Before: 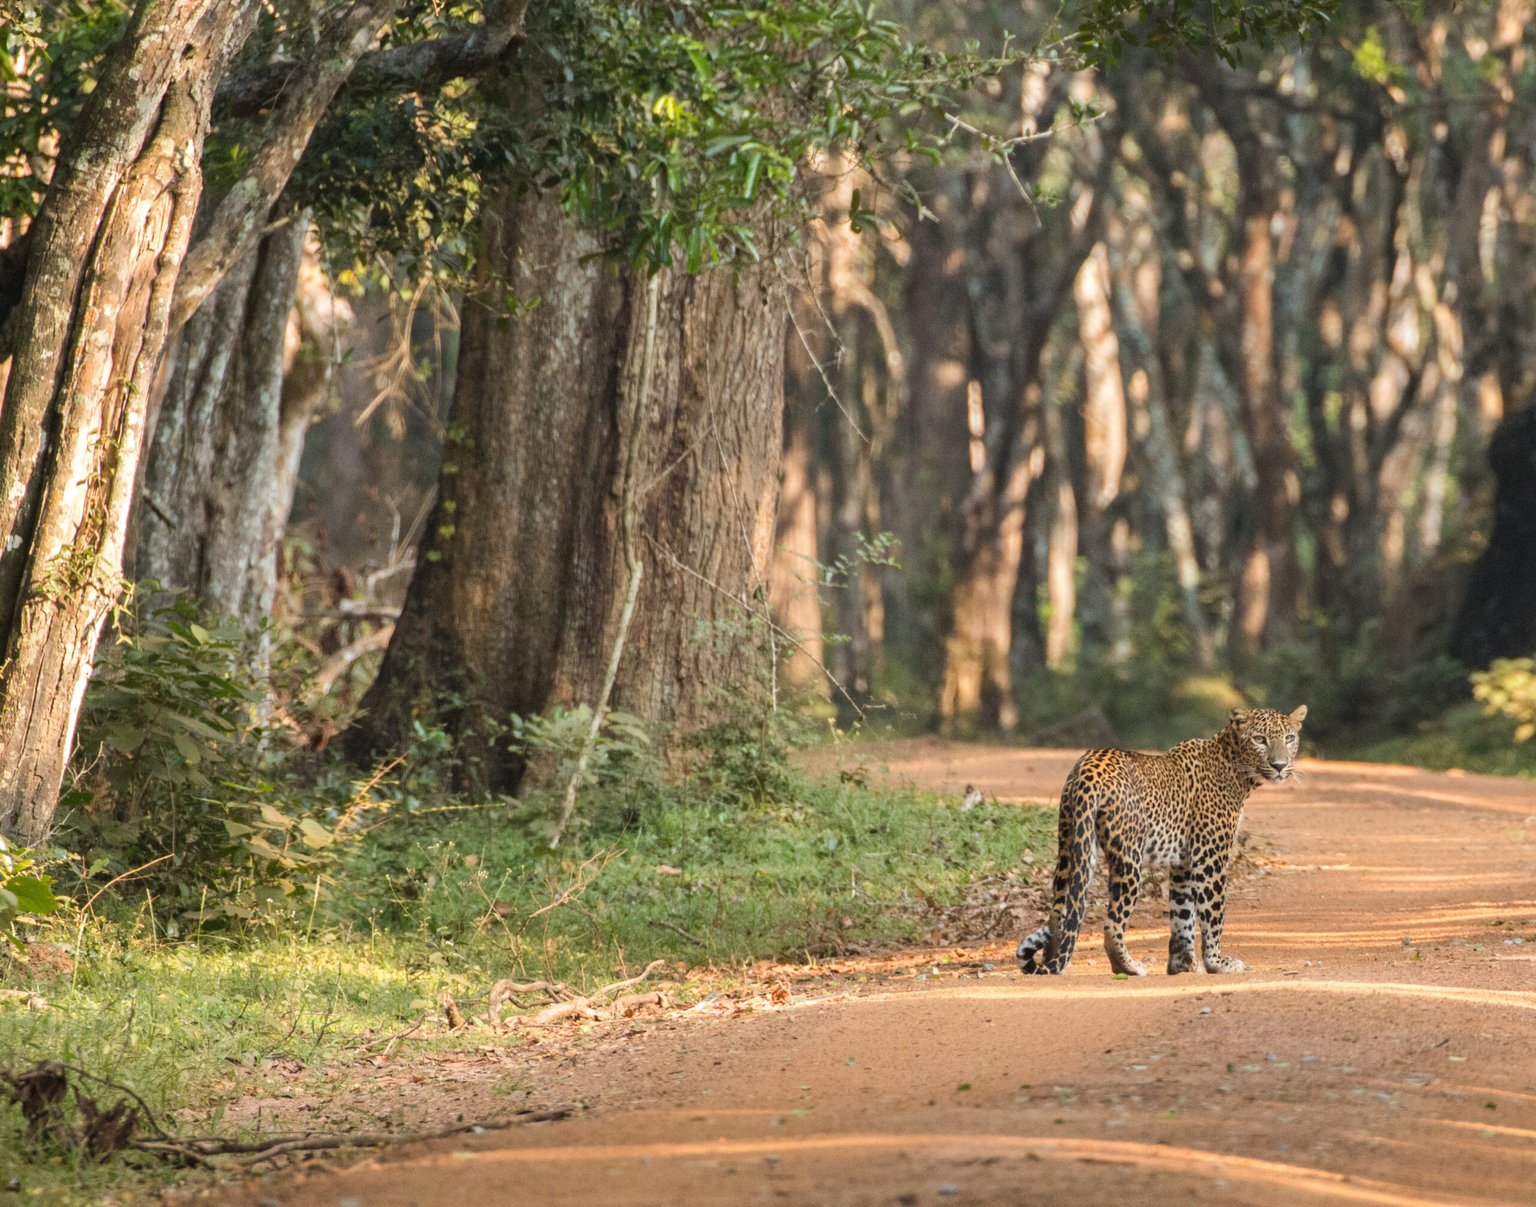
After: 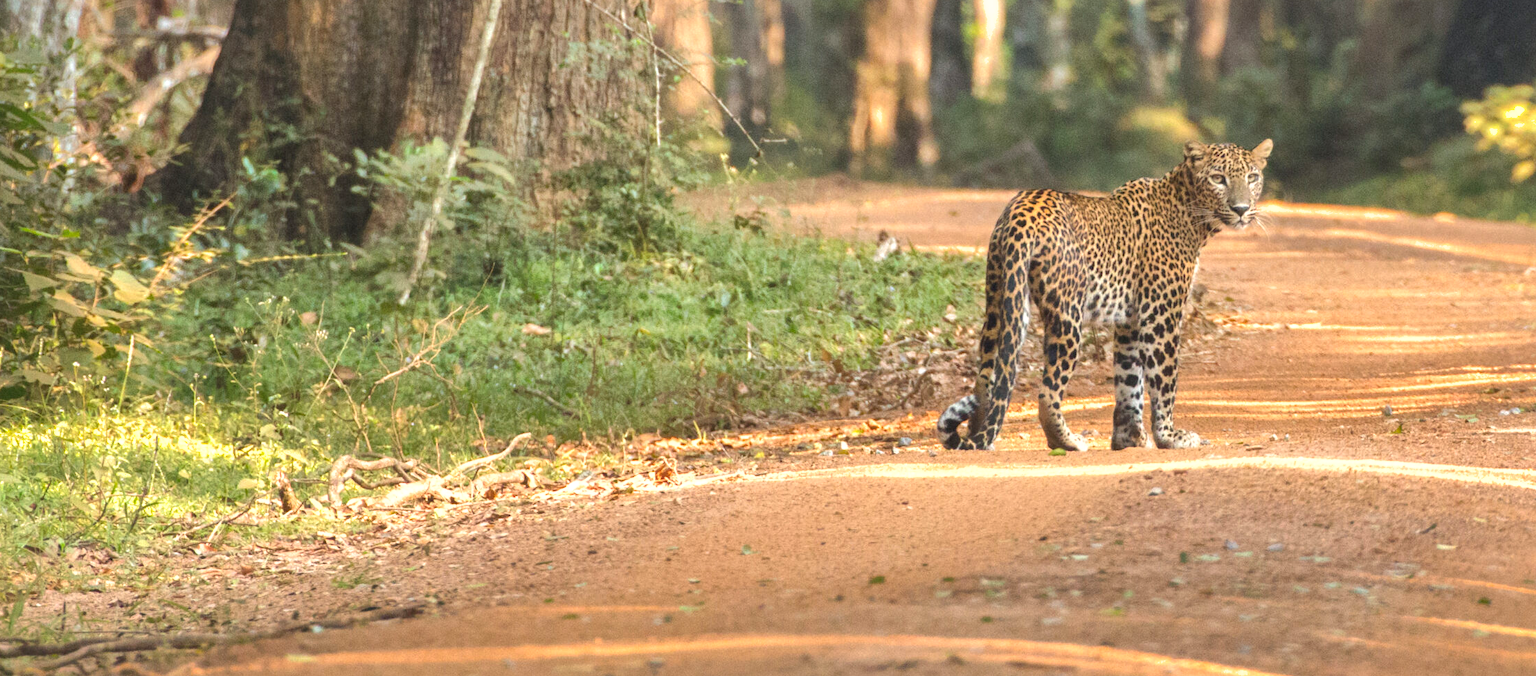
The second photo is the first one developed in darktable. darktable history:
shadows and highlights: highlights color adjustment 55.02%
crop and rotate: left 13.318%, top 48.5%, bottom 2.878%
exposure: black level correction -0.002, exposure 0.544 EV, compensate exposure bias true, compensate highlight preservation false
